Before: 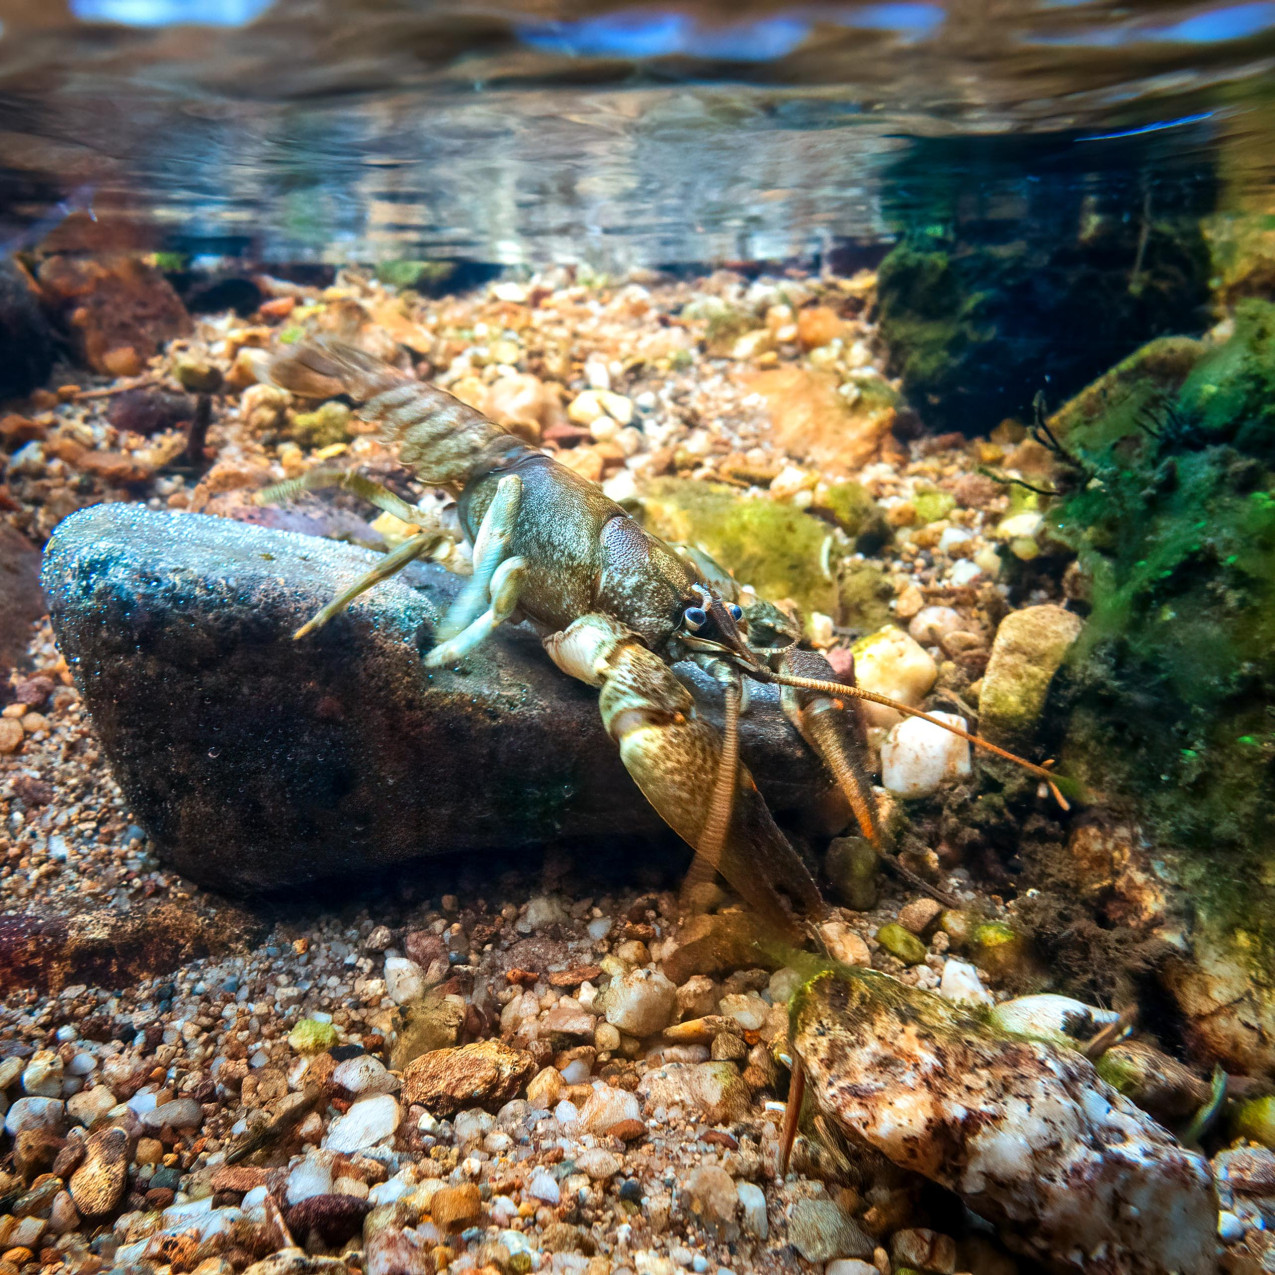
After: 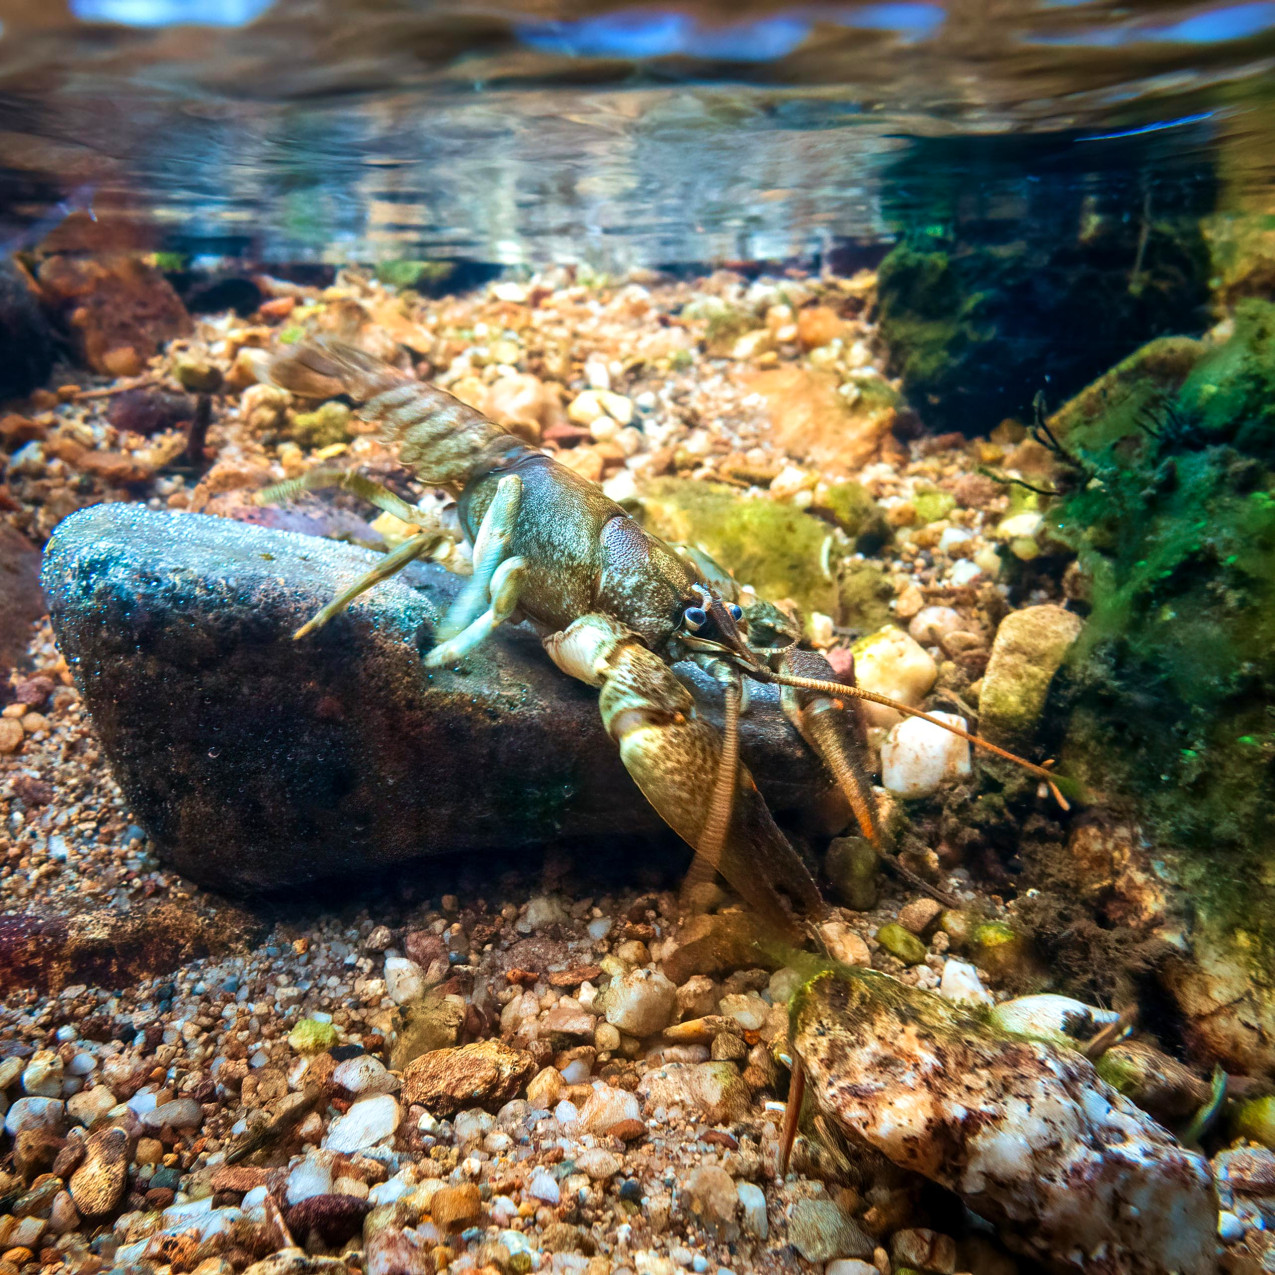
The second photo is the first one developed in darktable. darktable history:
velvia: strength 21.76%
tone equalizer: on, module defaults
